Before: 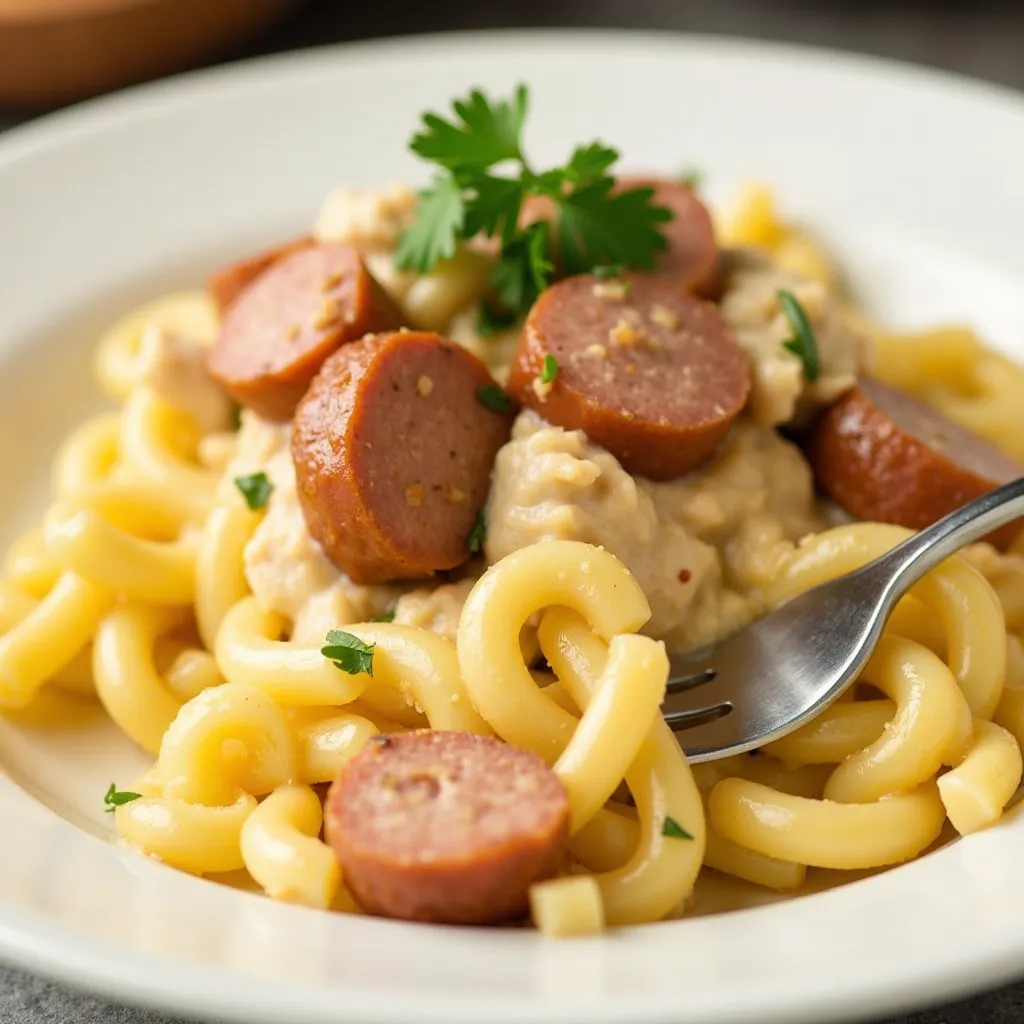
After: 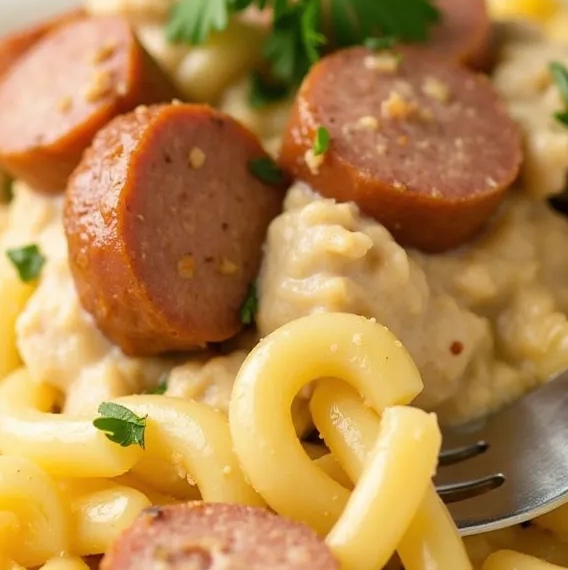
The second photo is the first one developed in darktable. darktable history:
crop and rotate: left 22.311%, top 22.296%, right 22.218%, bottom 22.034%
